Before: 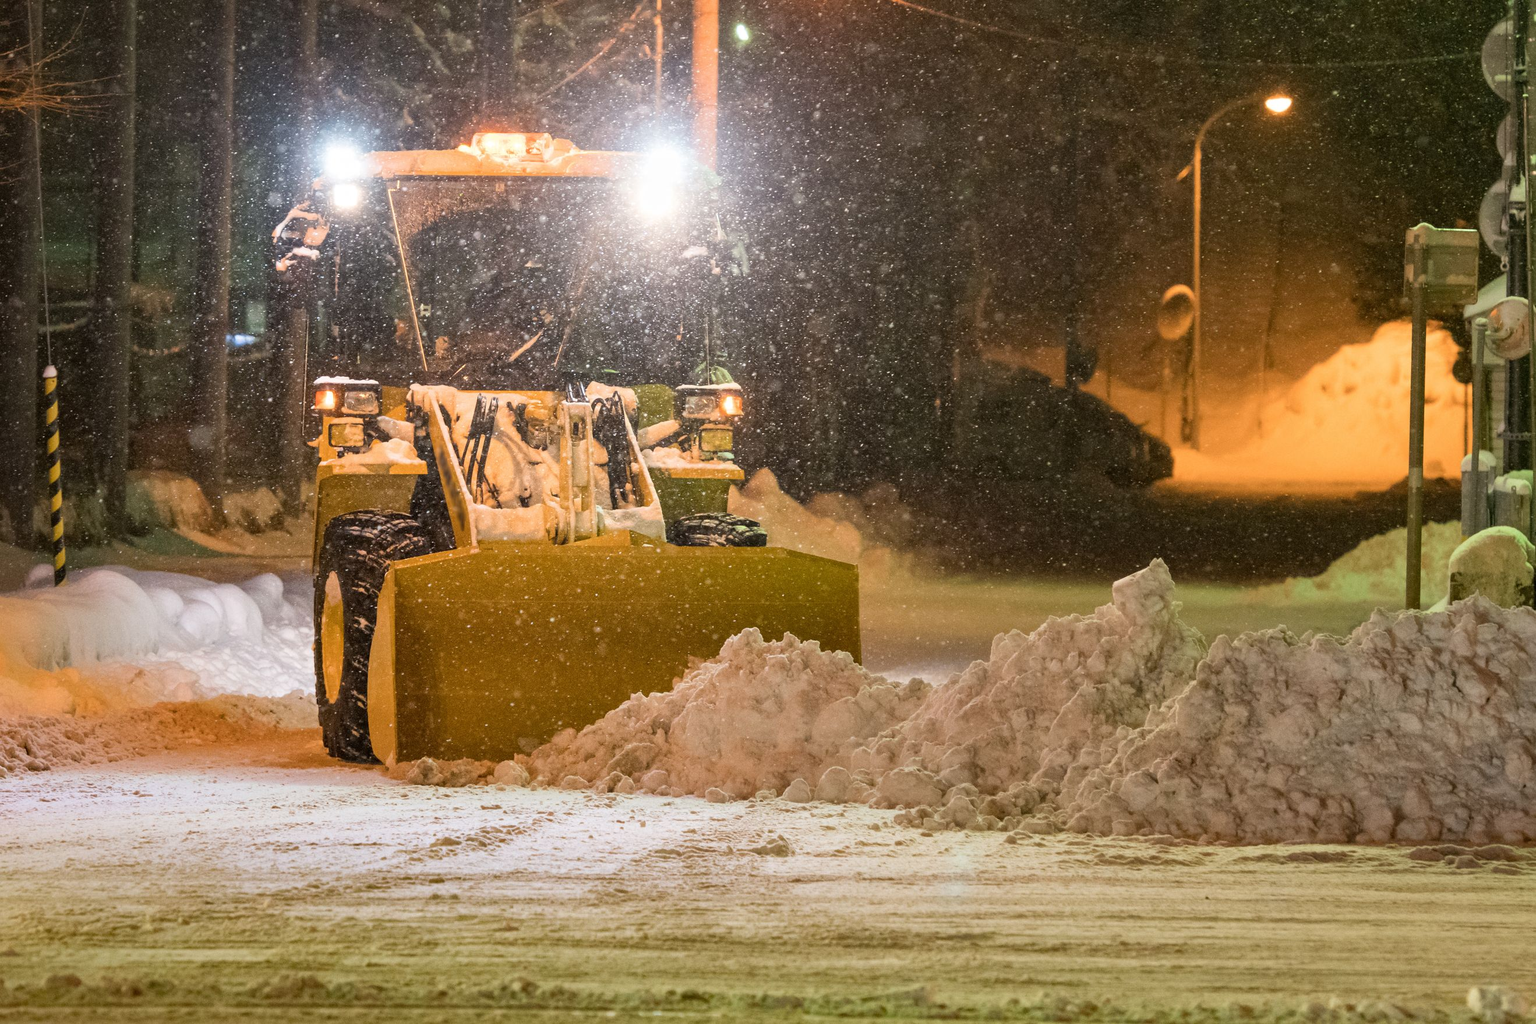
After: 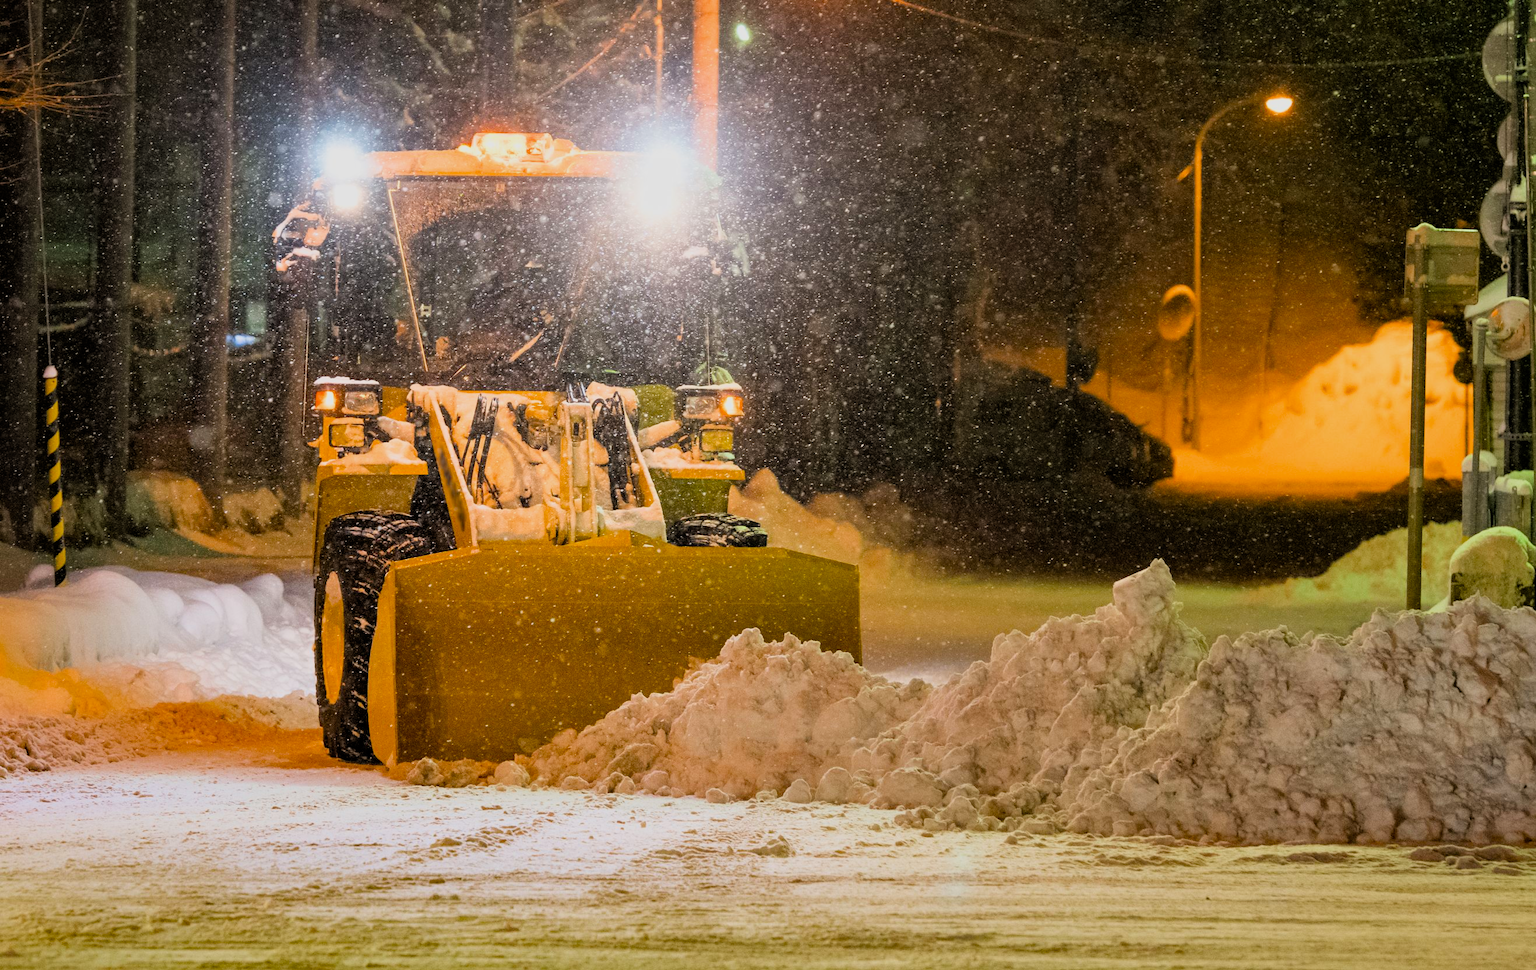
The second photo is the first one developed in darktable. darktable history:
exposure: exposure 0.129 EV, compensate highlight preservation false
crop and rotate: top 0.002%, bottom 5.212%
filmic rgb: black relative exposure -7.77 EV, white relative exposure 4.43 EV, target black luminance 0%, hardness 3.75, latitude 50.83%, contrast 1.077, highlights saturation mix 8.62%, shadows ↔ highlights balance -0.212%, color science v5 (2021), contrast in shadows safe, contrast in highlights safe
